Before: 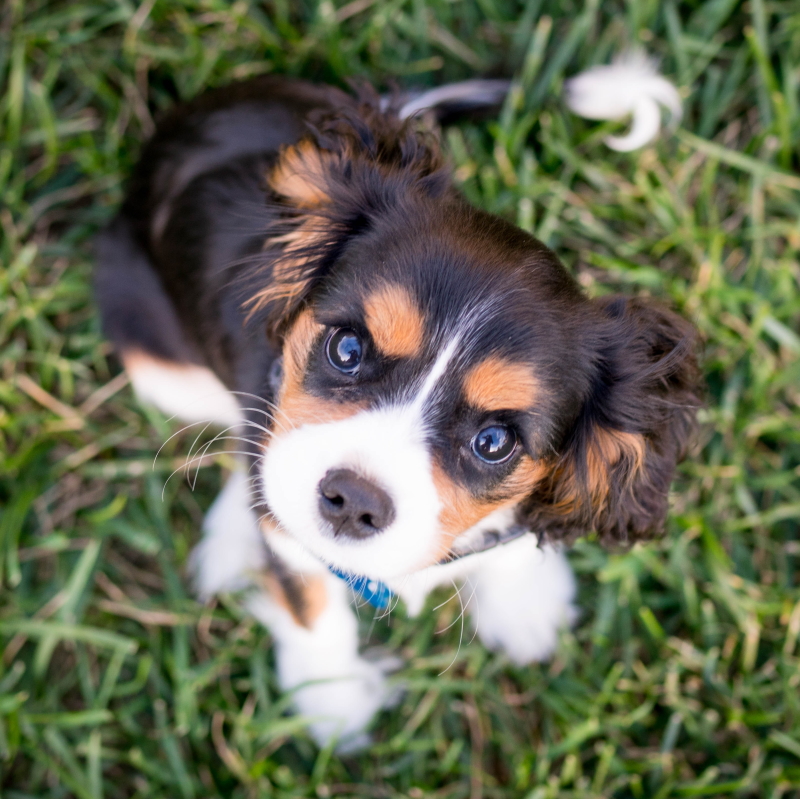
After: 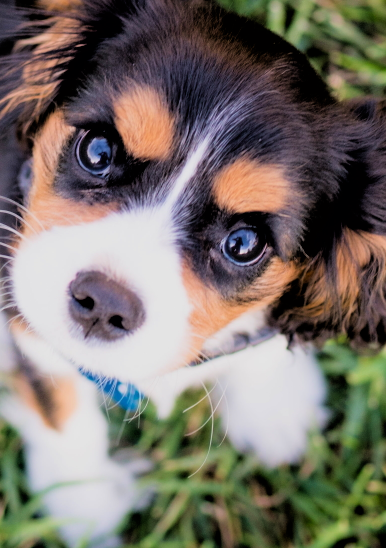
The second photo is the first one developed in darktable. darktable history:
filmic rgb: black relative exposure -3.41 EV, white relative exposure 3.46 EV, threshold 3.02 EV, hardness 2.37, contrast 1.103, enable highlight reconstruction true
crop: left 31.362%, top 24.814%, right 20.282%, bottom 6.554%
velvia: on, module defaults
